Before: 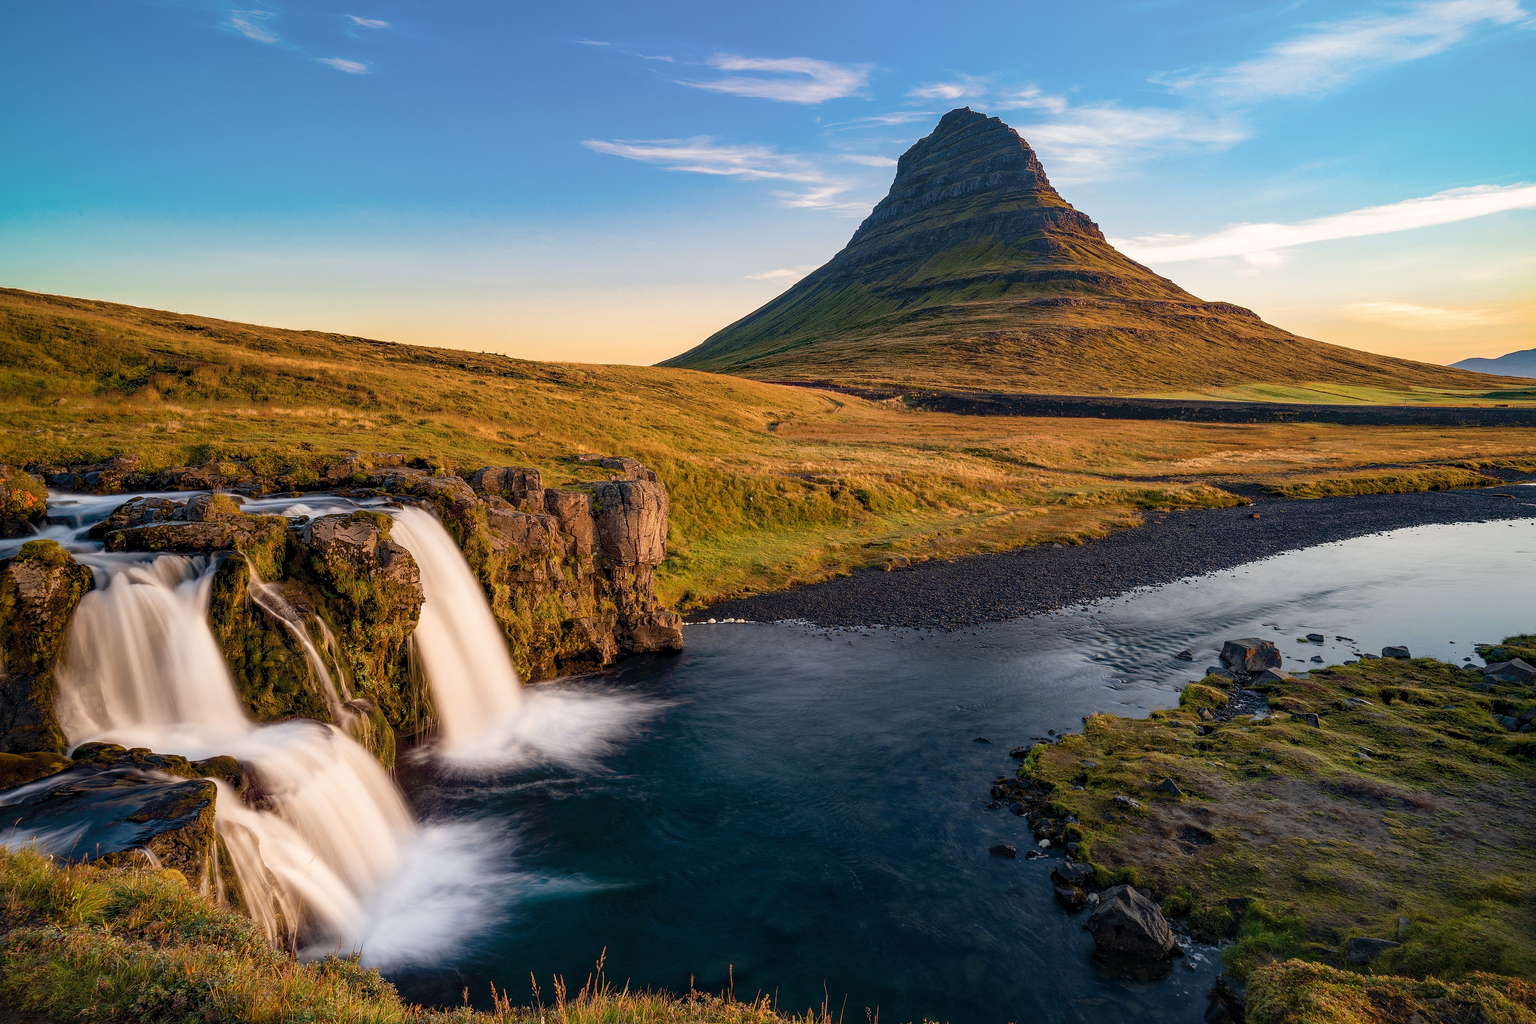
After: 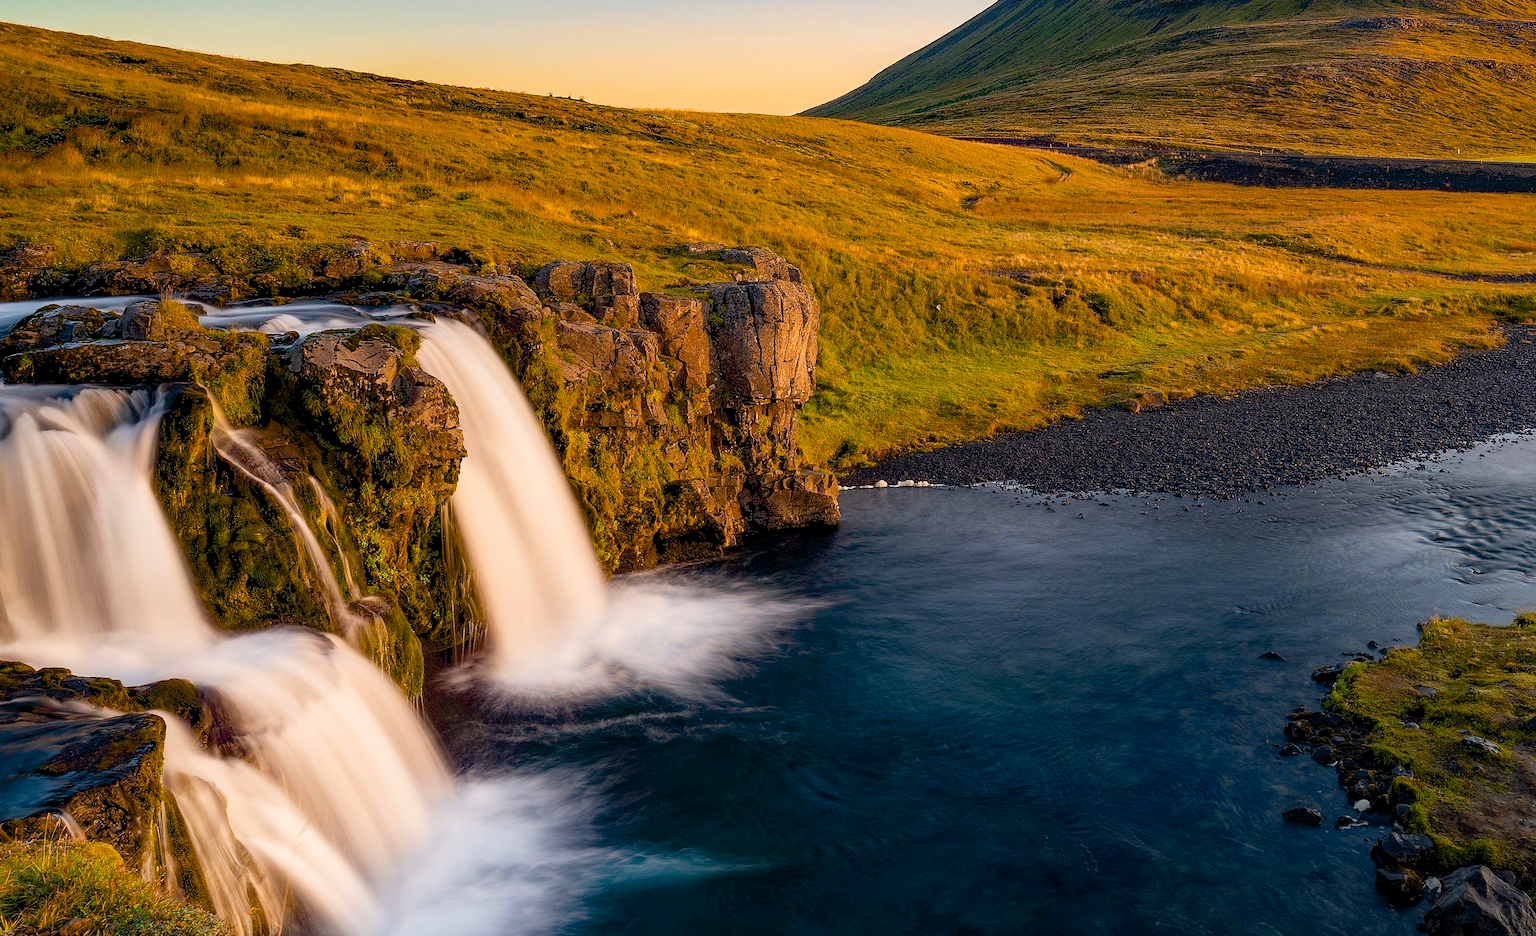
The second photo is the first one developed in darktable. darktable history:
crop: left 6.681%, top 28.007%, right 24.148%, bottom 8.704%
color balance rgb: global offset › luminance -0.304%, global offset › hue 259.94°, perceptual saturation grading › global saturation 30.569%
